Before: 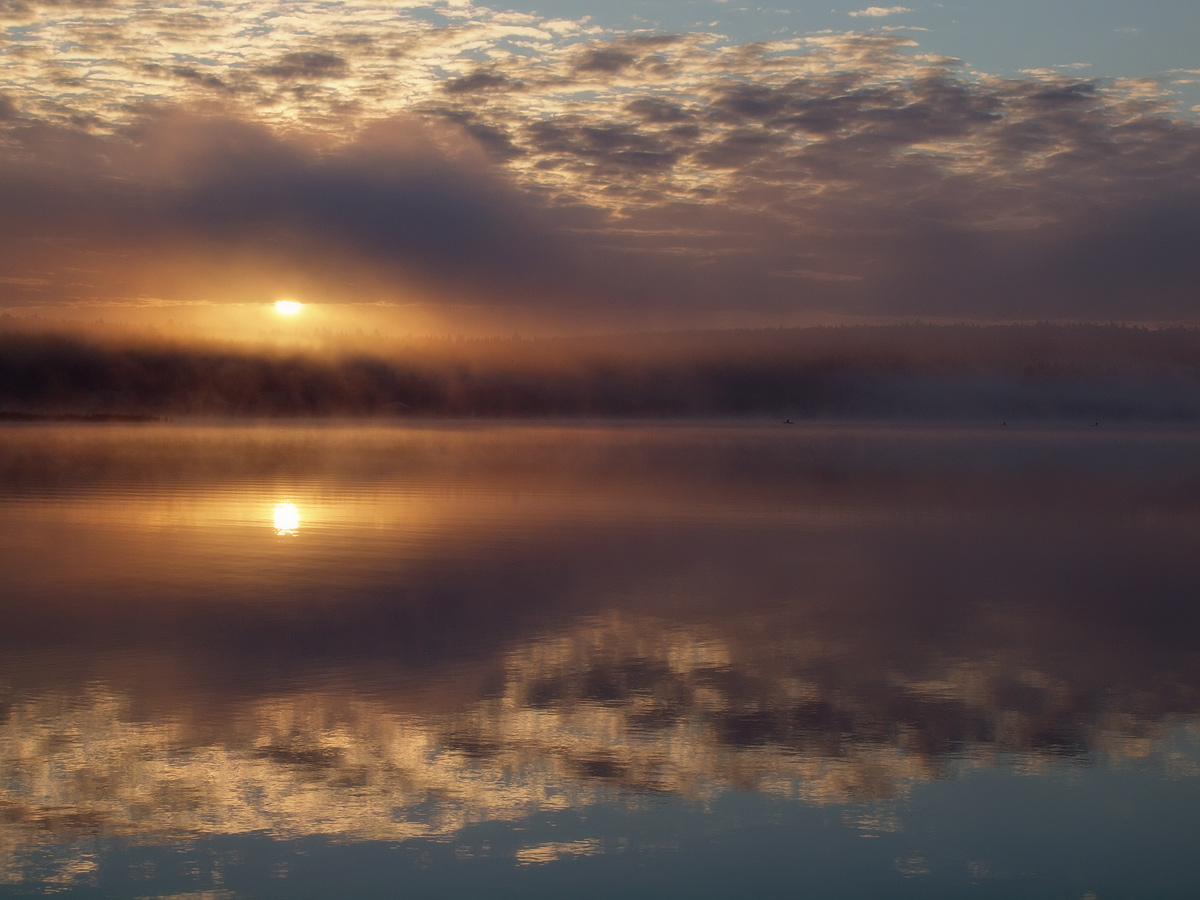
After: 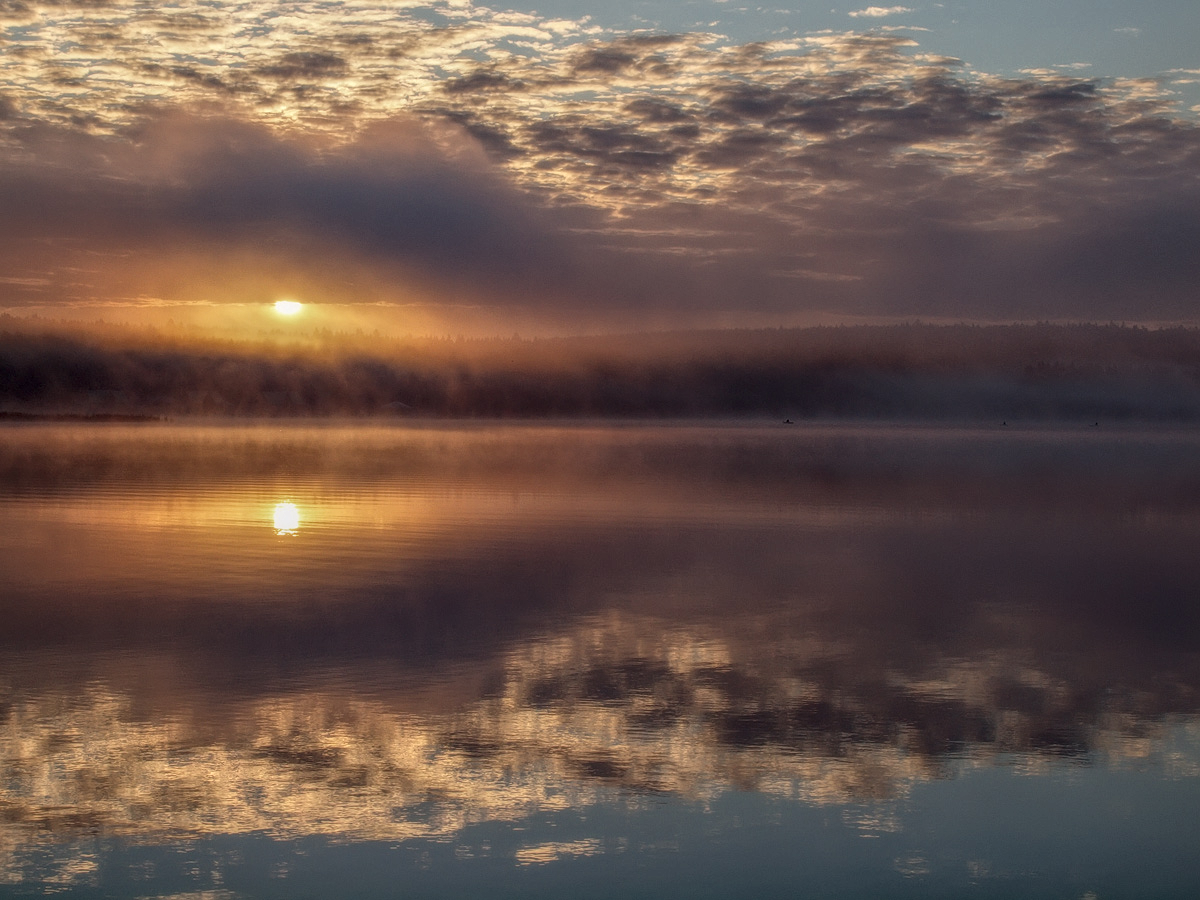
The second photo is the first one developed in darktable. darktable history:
local contrast: highlights 3%, shadows 6%, detail 199%, midtone range 0.243
